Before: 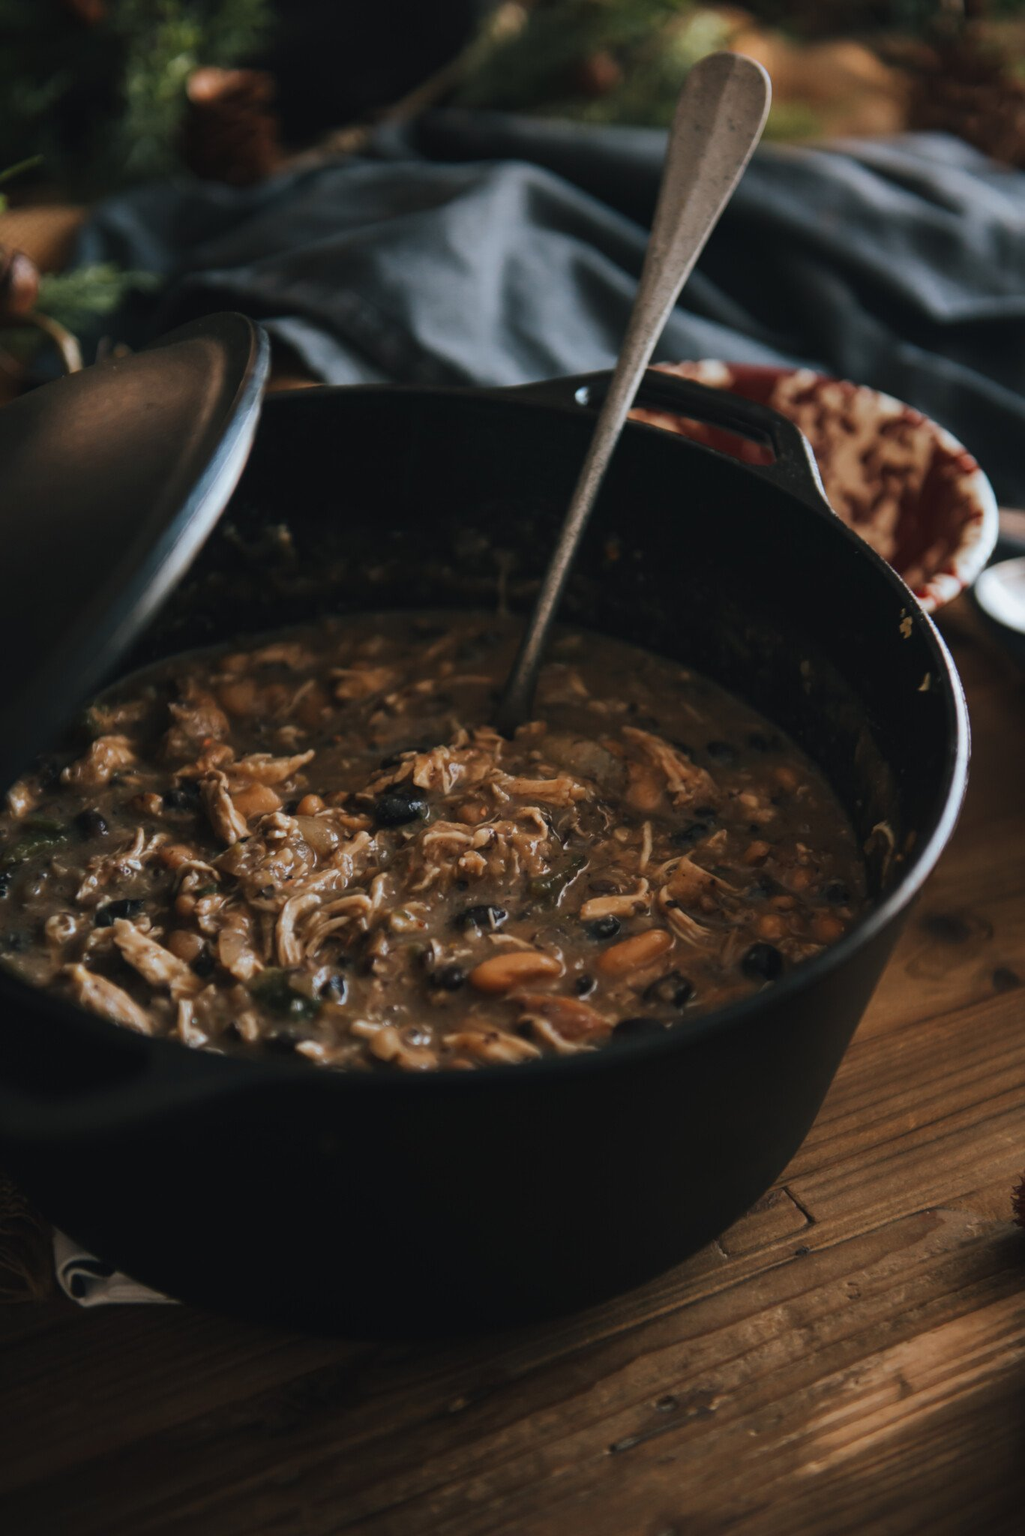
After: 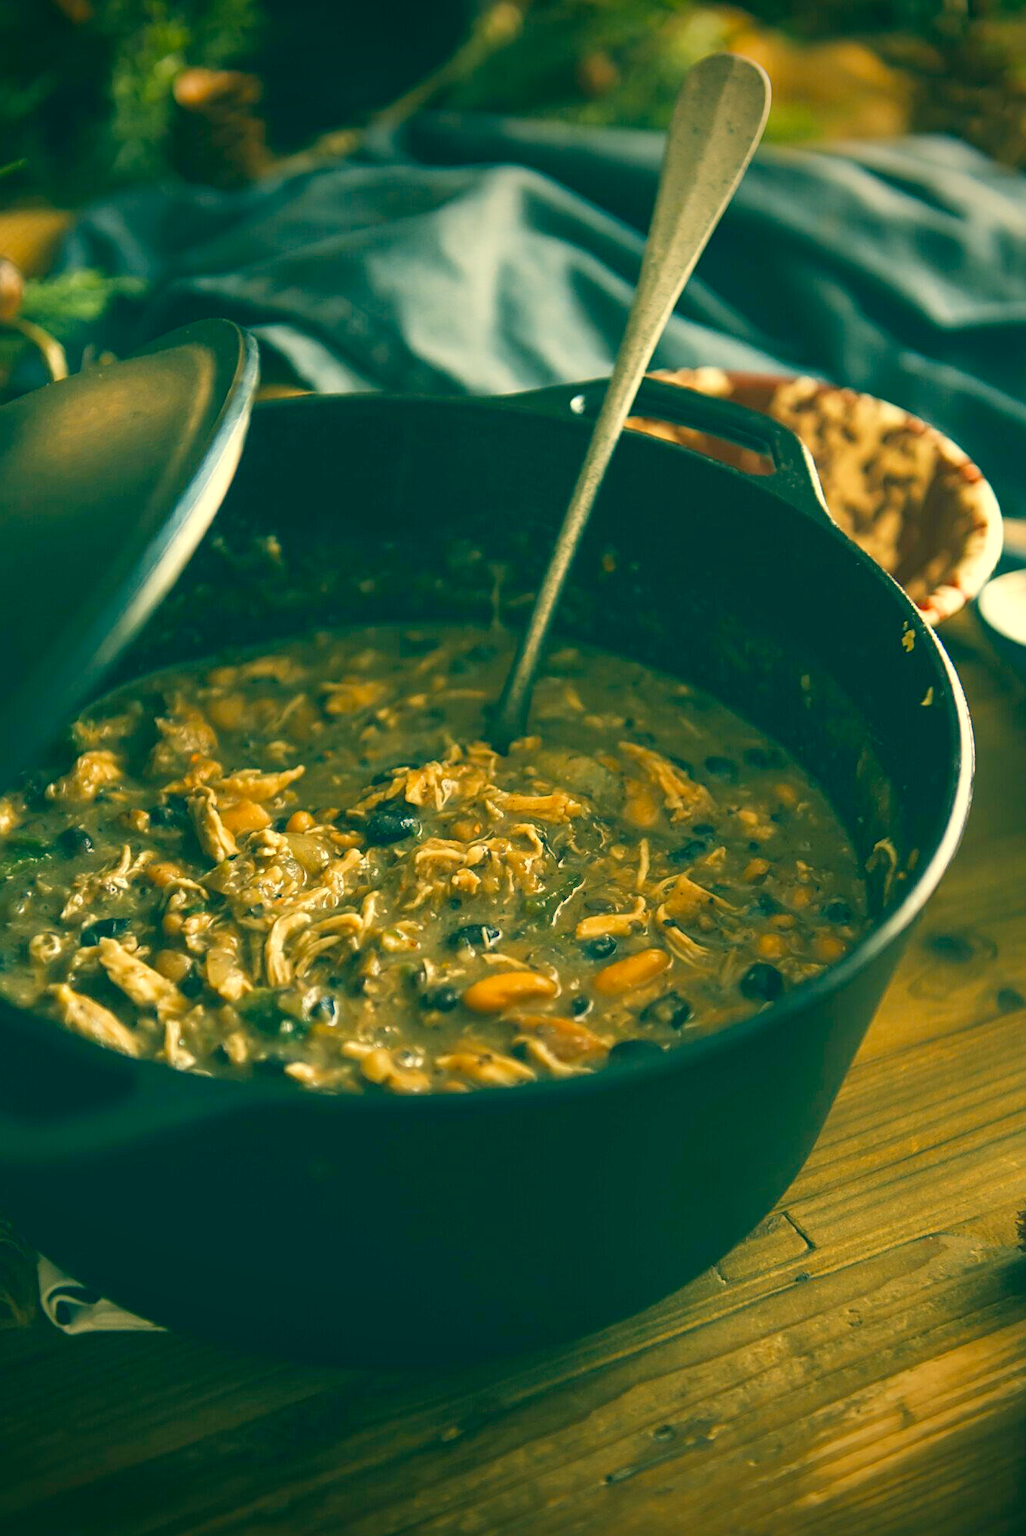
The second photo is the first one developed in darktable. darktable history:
color zones: curves: ch1 [(0, 0.523) (0.143, 0.545) (0.286, 0.52) (0.429, 0.506) (0.571, 0.503) (0.714, 0.503) (0.857, 0.508) (1, 0.523)]
sharpen: on, module defaults
exposure: exposure 0.604 EV, compensate highlight preservation false
crop: left 1.672%, right 0.278%, bottom 2.039%
vignetting: fall-off start 100.32%, saturation 0.042, width/height ratio 1.325, unbound false
color correction: highlights a* 1.71, highlights b* 34.66, shadows a* -36.8, shadows b* -5.61
levels: levels [0, 0.397, 0.955]
